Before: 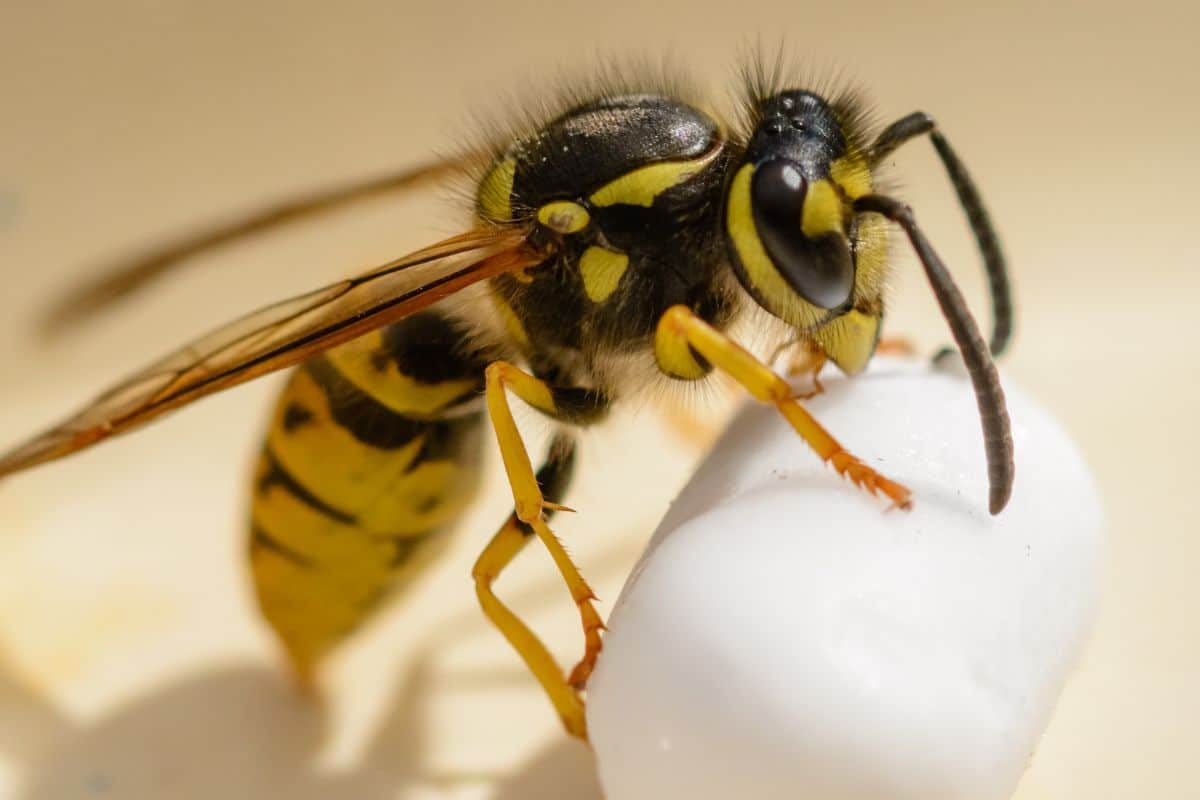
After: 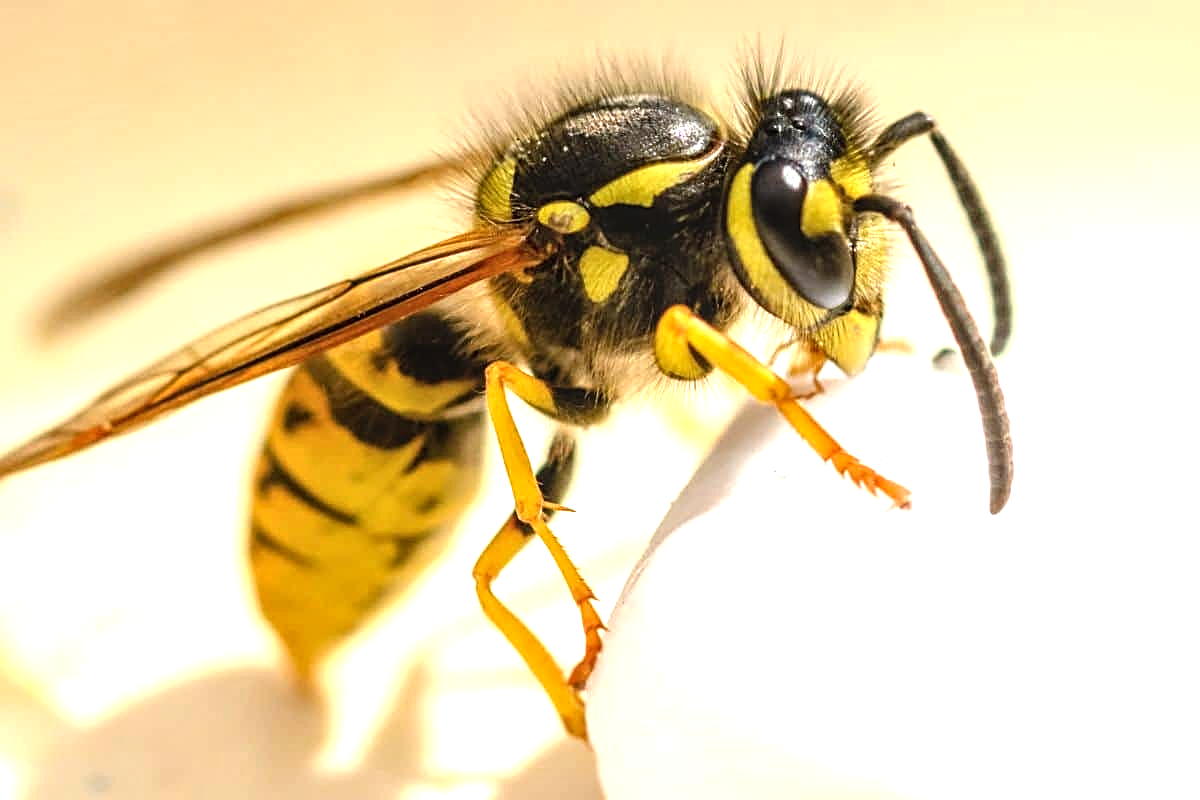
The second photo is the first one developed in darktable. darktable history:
local contrast: on, module defaults
exposure: black level correction 0, exposure 0.702 EV, compensate exposure bias true, compensate highlight preservation false
tone equalizer: -8 EV -0.4 EV, -7 EV -0.425 EV, -6 EV -0.362 EV, -5 EV -0.208 EV, -3 EV 0.237 EV, -2 EV 0.347 EV, -1 EV 0.402 EV, +0 EV 0.433 EV
sharpen: on, module defaults
